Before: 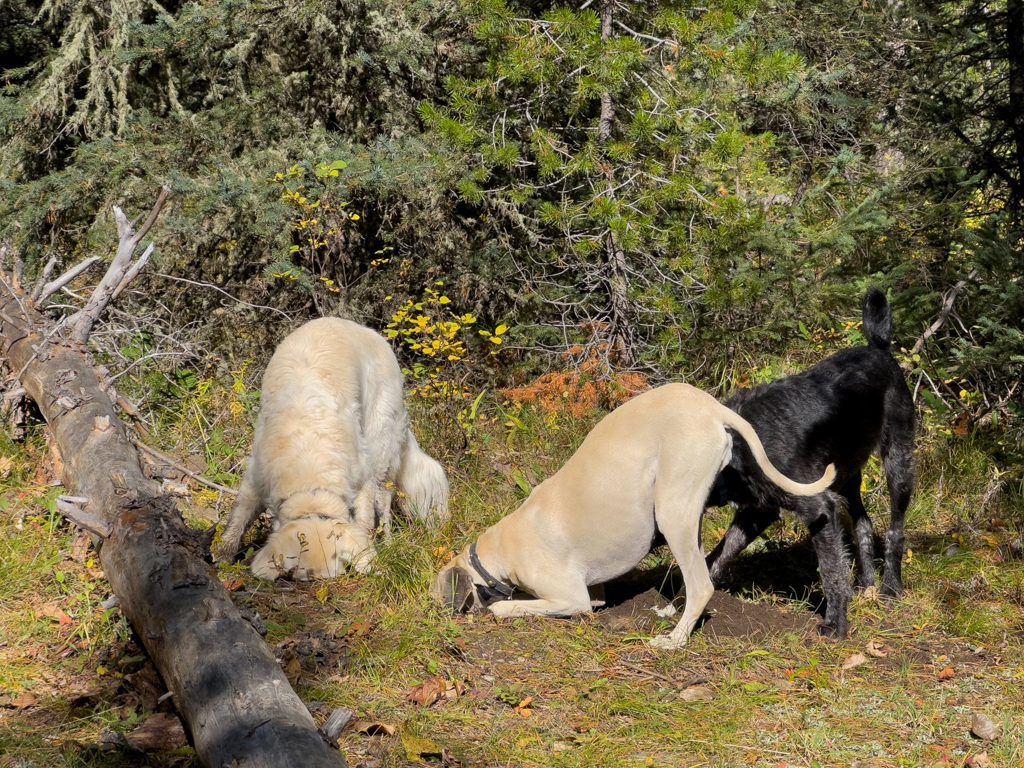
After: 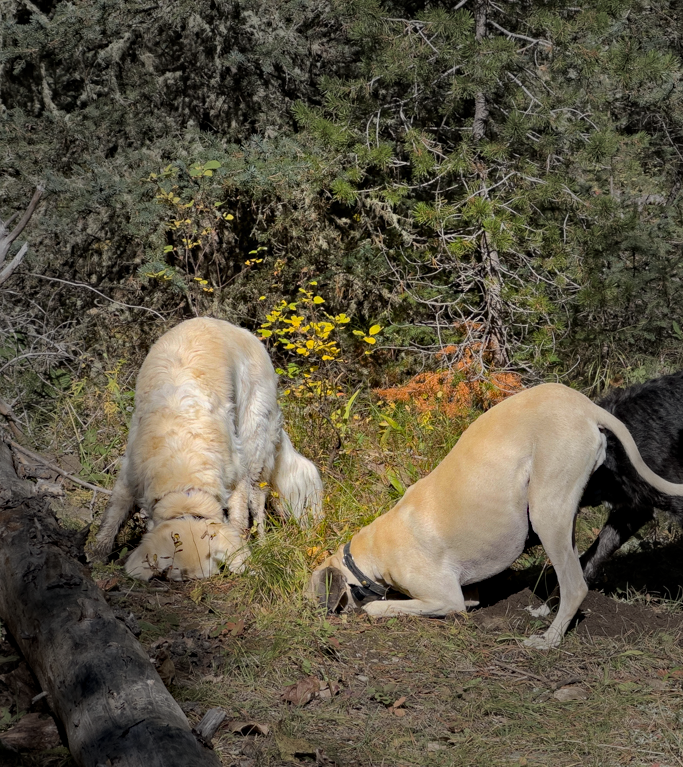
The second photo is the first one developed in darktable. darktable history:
crop and rotate: left 12.39%, right 20.831%
haze removal: strength 0.49, distance 0.428, adaptive false
vignetting: fall-off start 40.03%, fall-off radius 40.75%
